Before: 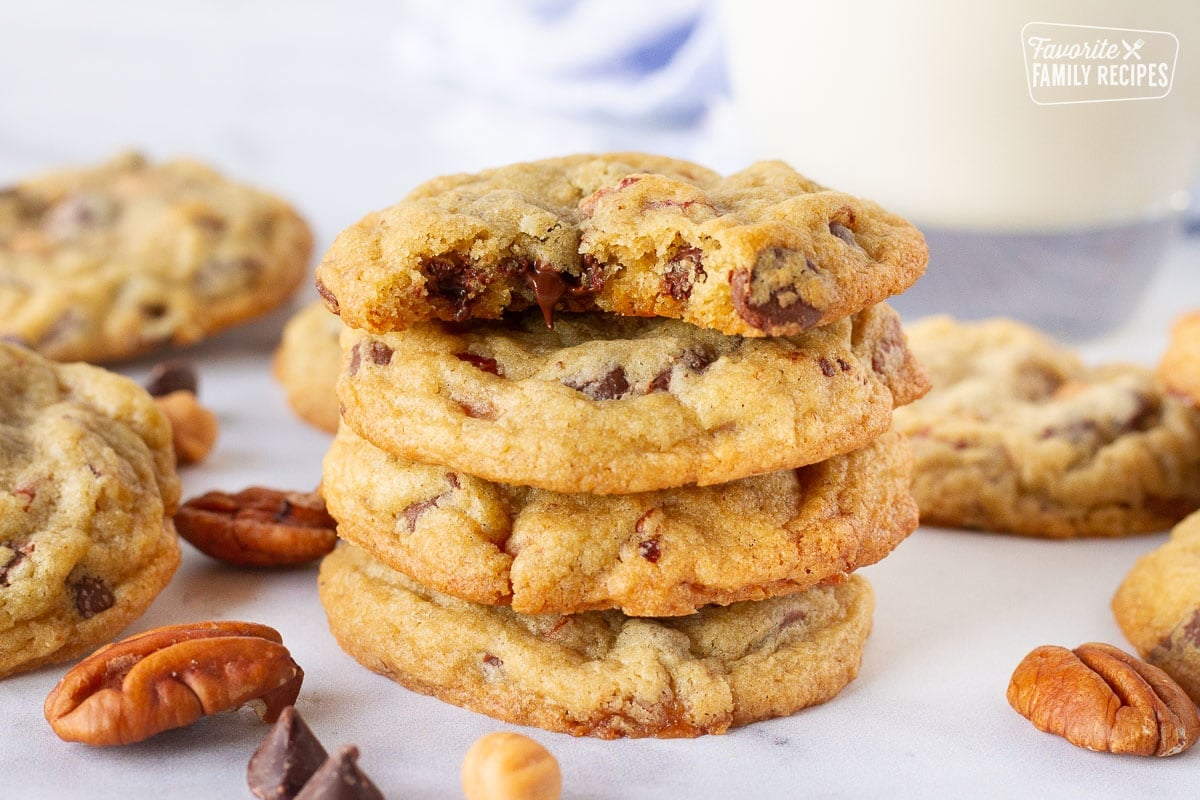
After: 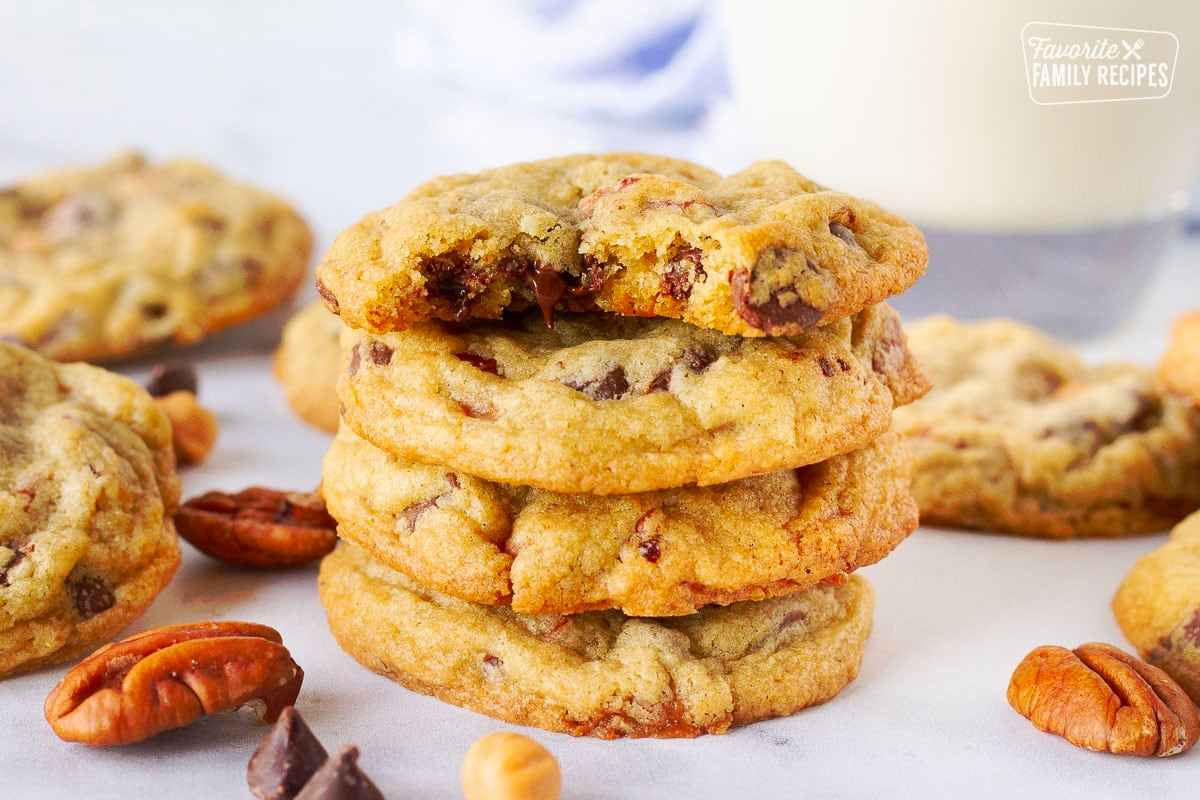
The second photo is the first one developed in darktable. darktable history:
contrast brightness saturation: saturation 0.1
tone curve: curves: ch0 [(0, 0) (0.003, 0.003) (0.011, 0.011) (0.025, 0.024) (0.044, 0.042) (0.069, 0.066) (0.1, 0.095) (0.136, 0.129) (0.177, 0.169) (0.224, 0.214) (0.277, 0.264) (0.335, 0.319) (0.399, 0.38) (0.468, 0.446) (0.543, 0.558) (0.623, 0.636) (0.709, 0.719) (0.801, 0.807) (0.898, 0.901) (1, 1)], preserve colors none
